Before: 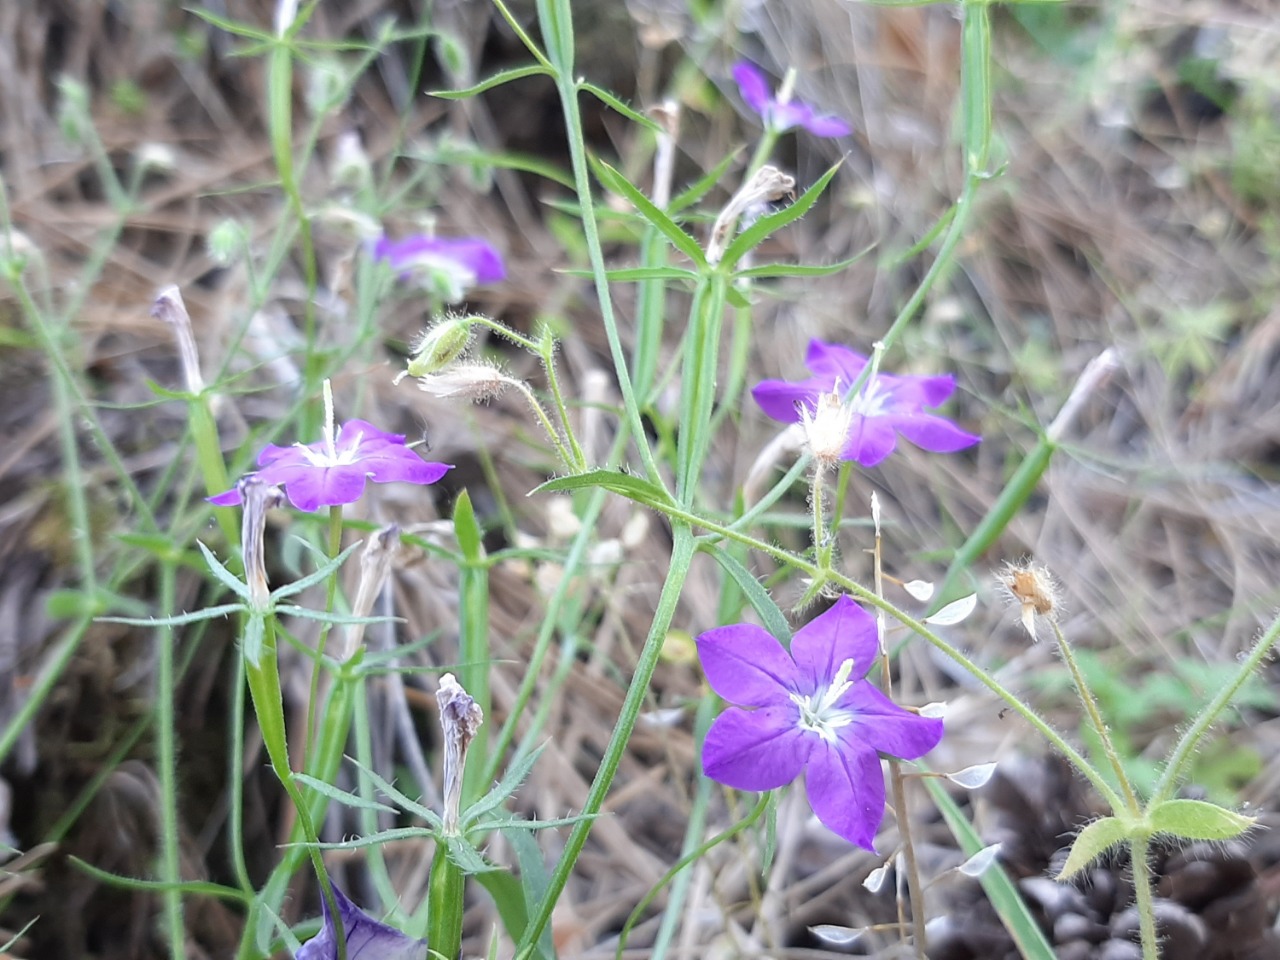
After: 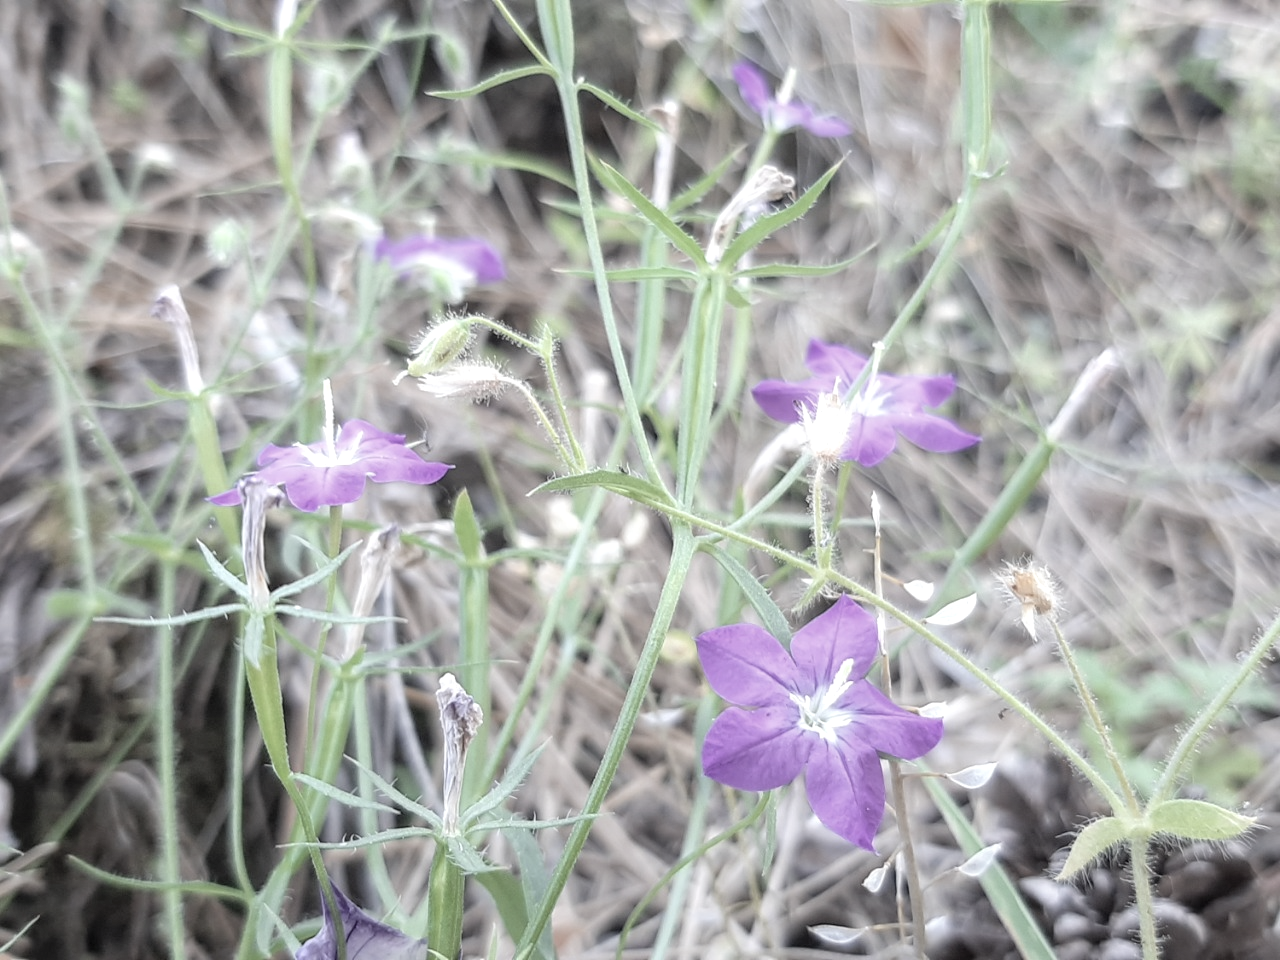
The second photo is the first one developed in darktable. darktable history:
contrast brightness saturation: brightness 0.187, saturation -0.481
local contrast: on, module defaults
